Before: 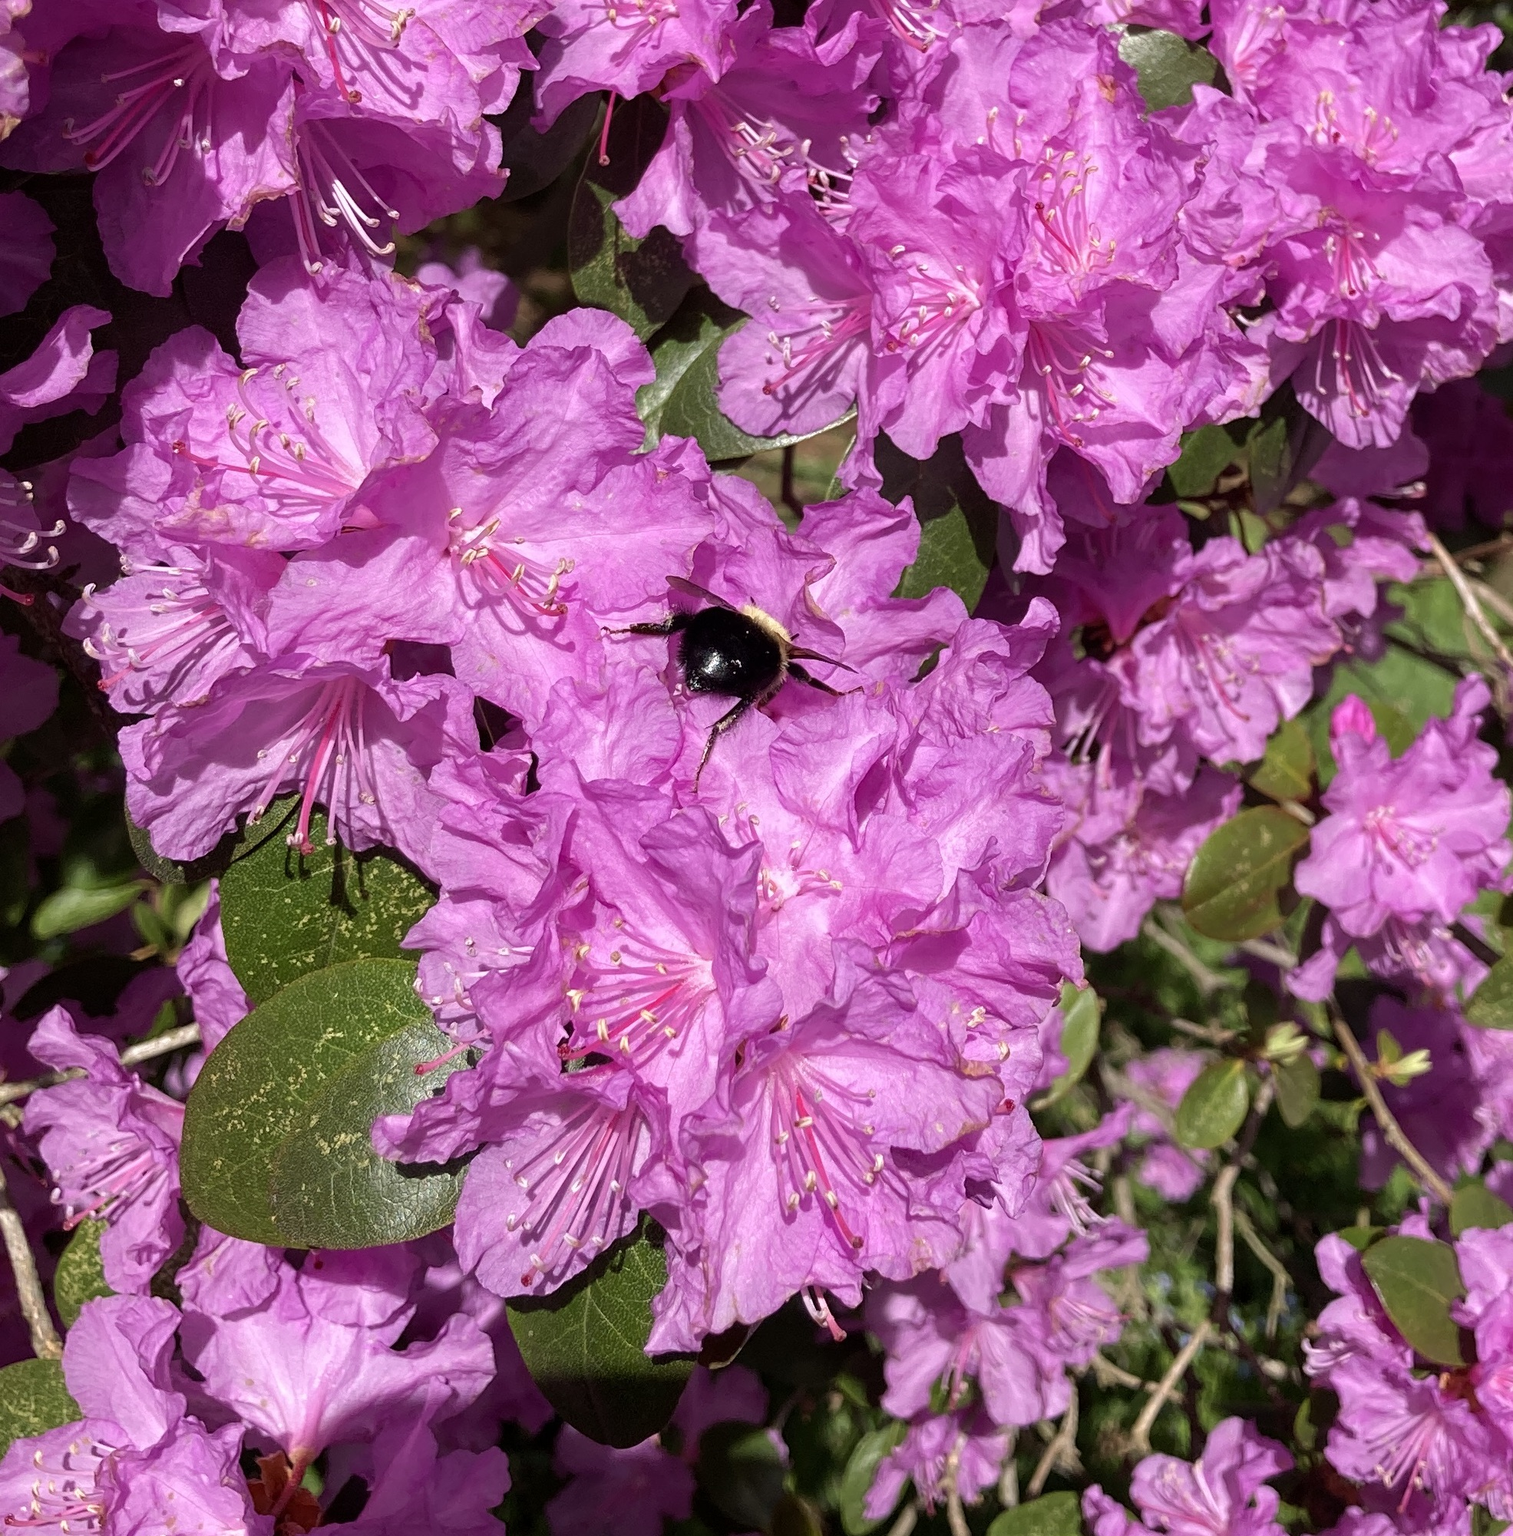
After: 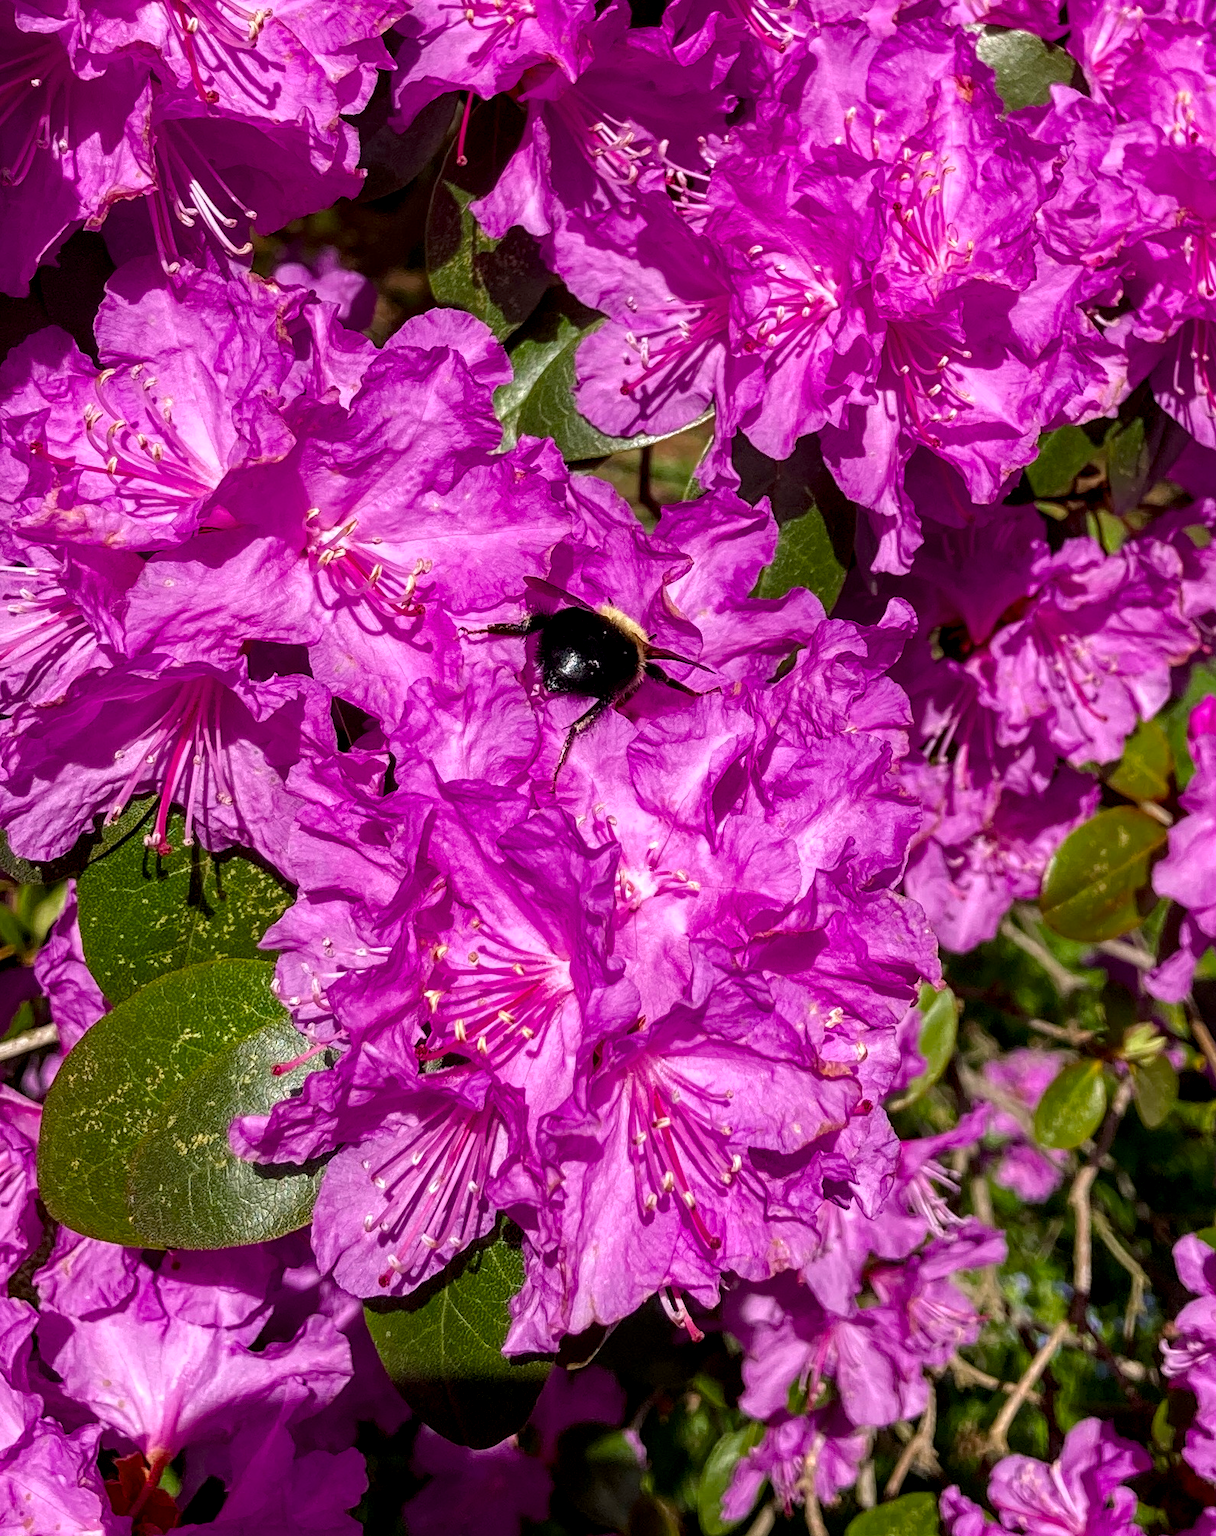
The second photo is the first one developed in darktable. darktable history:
color balance rgb: highlights gain › chroma 0.208%, highlights gain › hue 330.39°, perceptual saturation grading › global saturation 19.409%, global vibrance 16.262%, saturation formula JzAzBz (2021)
local contrast: detail 130%
crop and rotate: left 9.5%, right 10.127%
